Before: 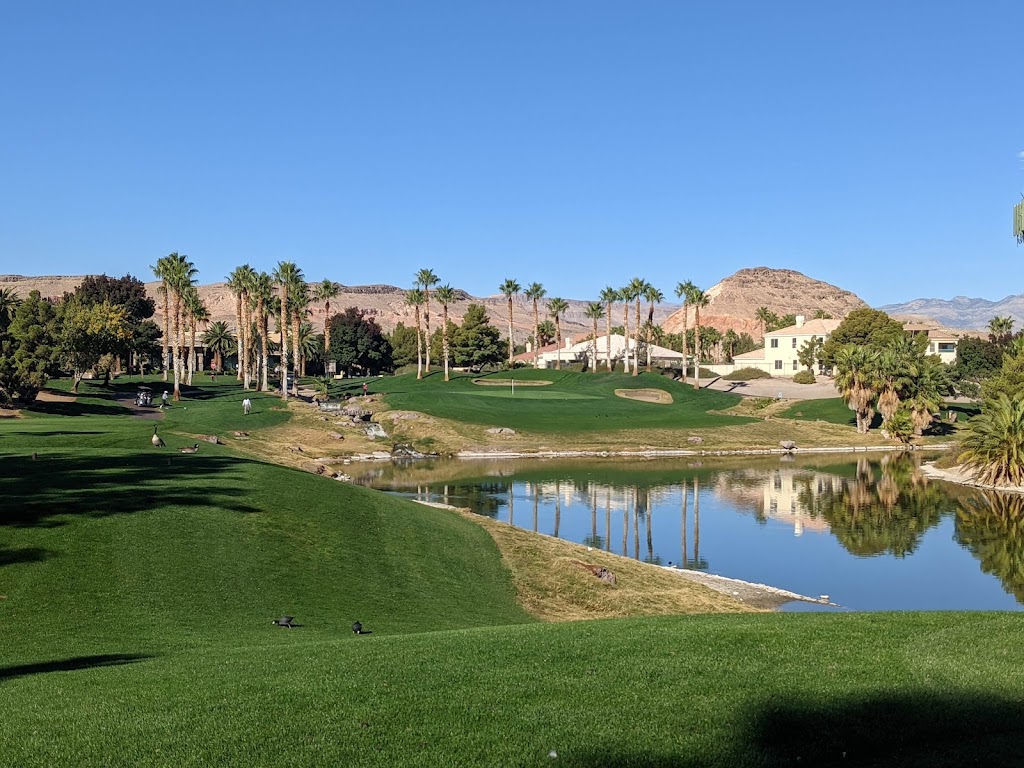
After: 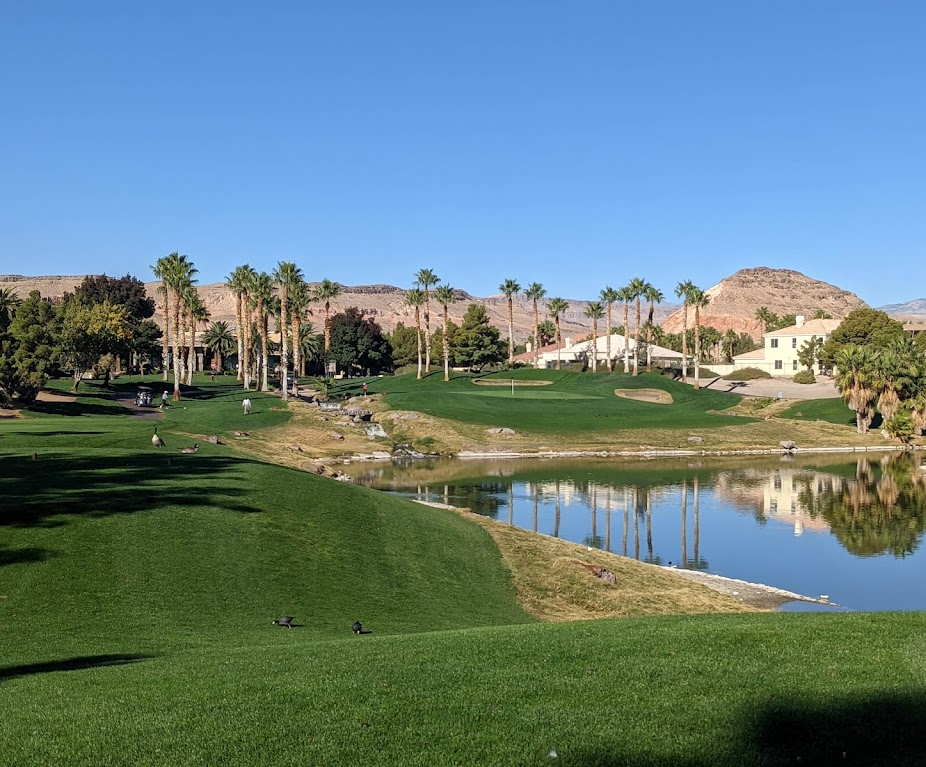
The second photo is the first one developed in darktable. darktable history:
local contrast: mode bilateral grid, contrast 14, coarseness 36, detail 106%, midtone range 0.2
crop: right 9.502%, bottom 0.046%
